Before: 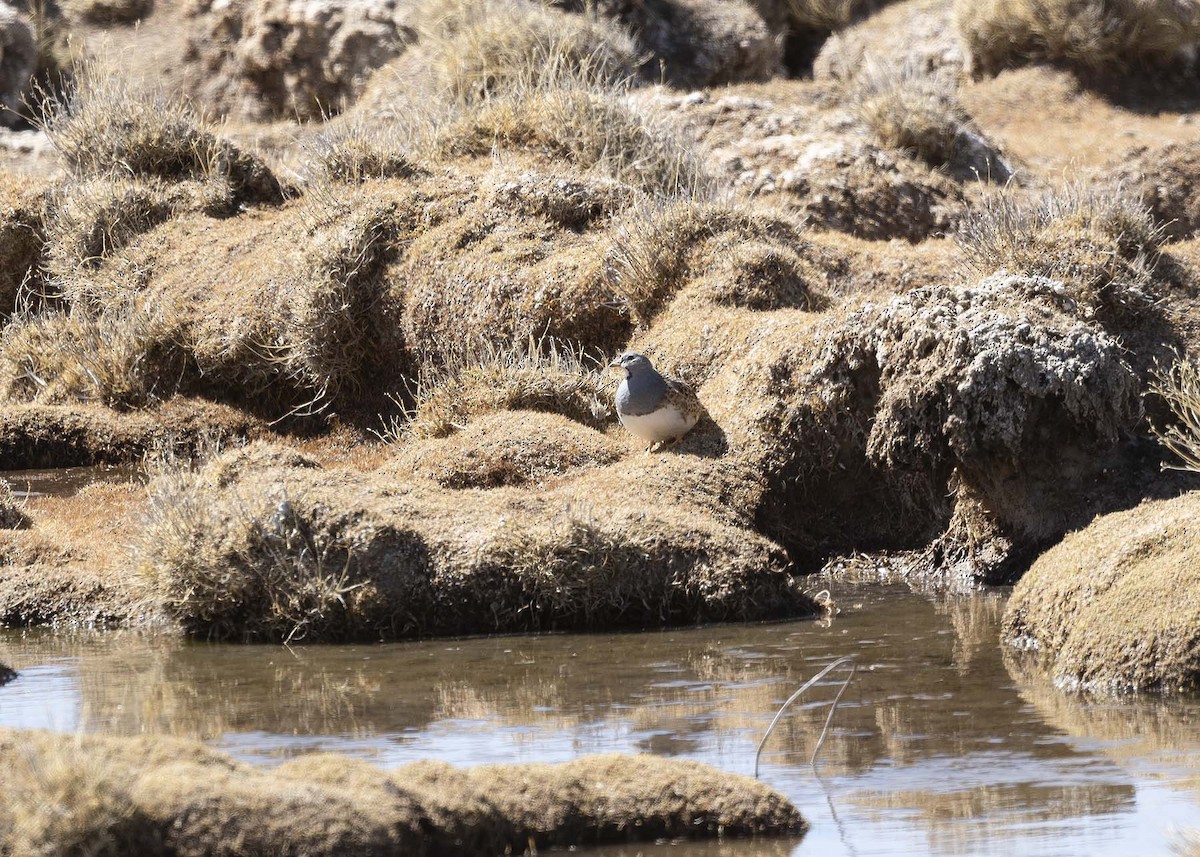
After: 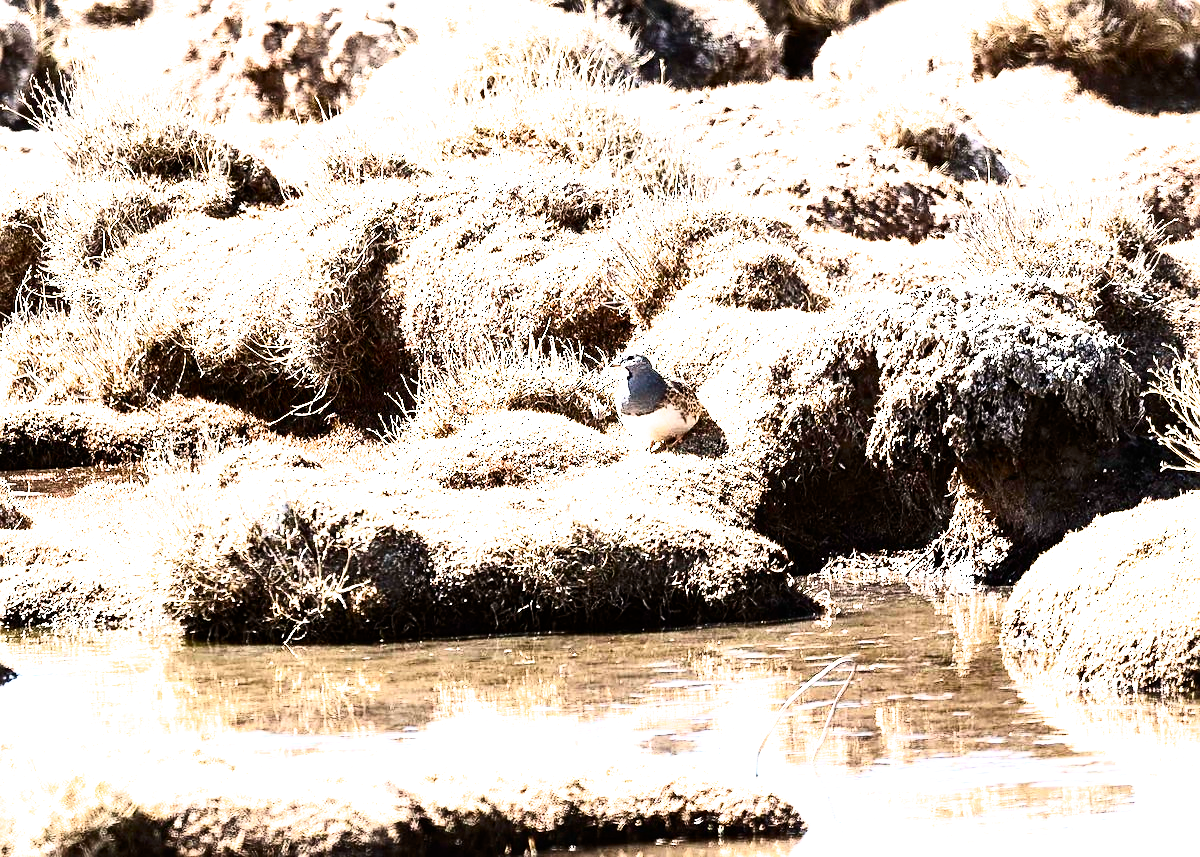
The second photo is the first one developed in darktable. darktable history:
filmic rgb: black relative exposure -8.02 EV, white relative exposure 2.19 EV, hardness 6.88
exposure: exposure 1.21 EV, compensate exposure bias true, compensate highlight preservation false
contrast brightness saturation: contrast 0.403, brightness 0.107, saturation 0.214
sharpen: on, module defaults
